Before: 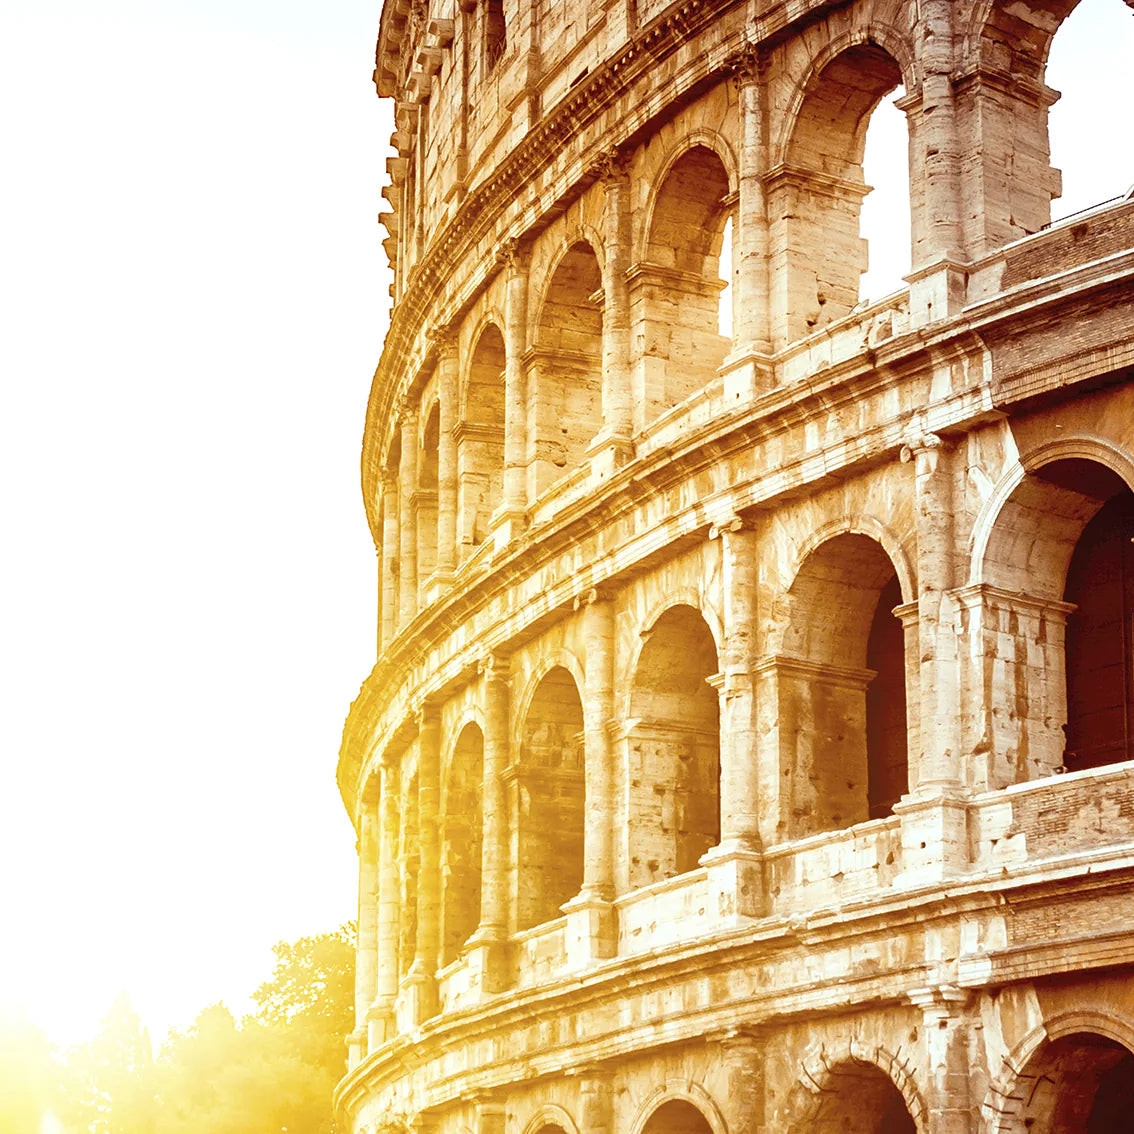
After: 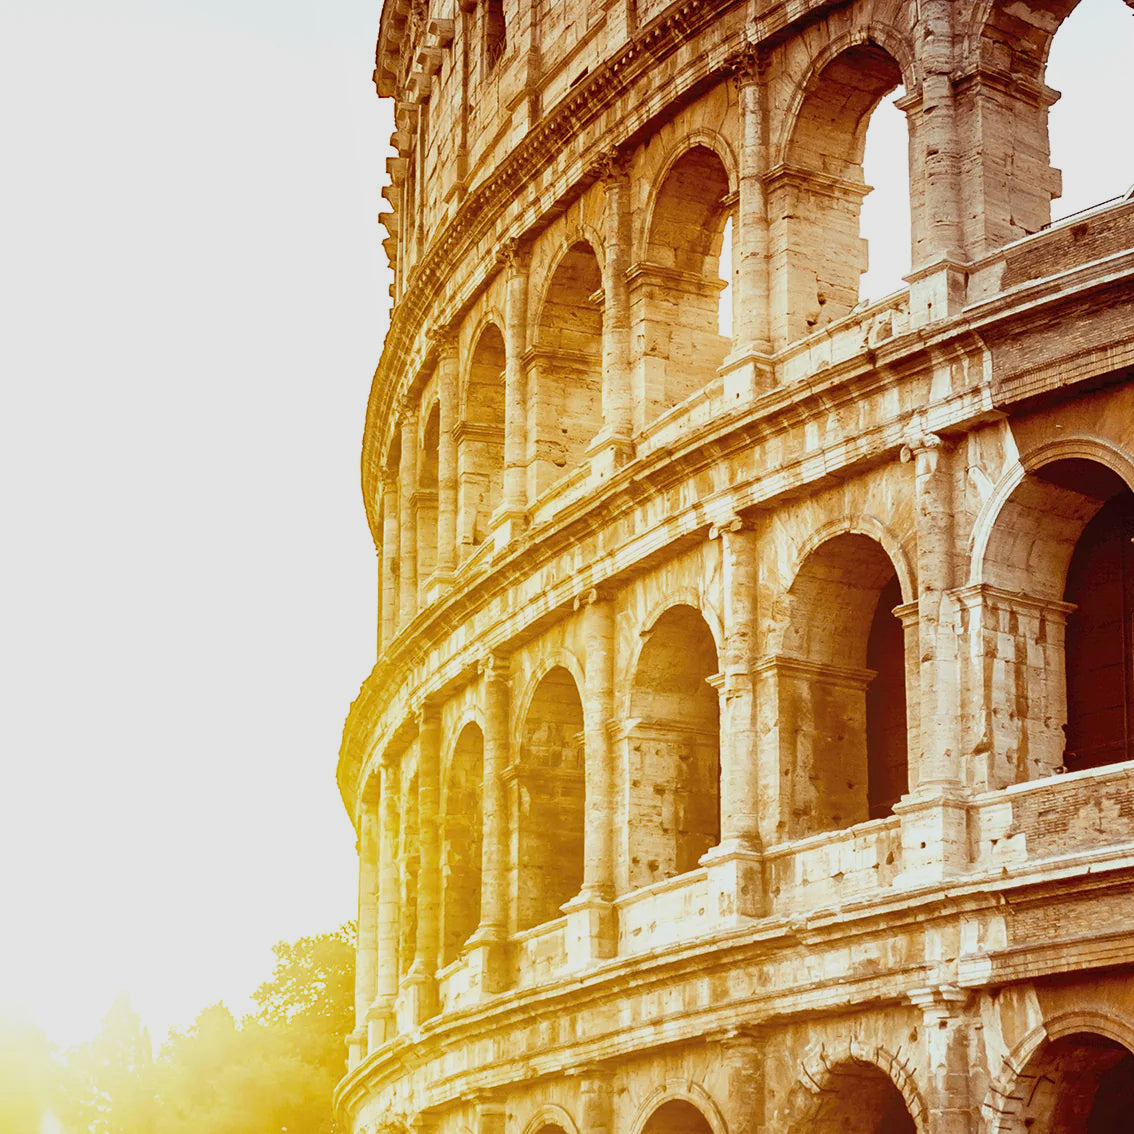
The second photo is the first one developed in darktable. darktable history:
shadows and highlights: radius 121.13, shadows 21.4, white point adjustment -9.72, highlights -14.39, soften with gaussian
